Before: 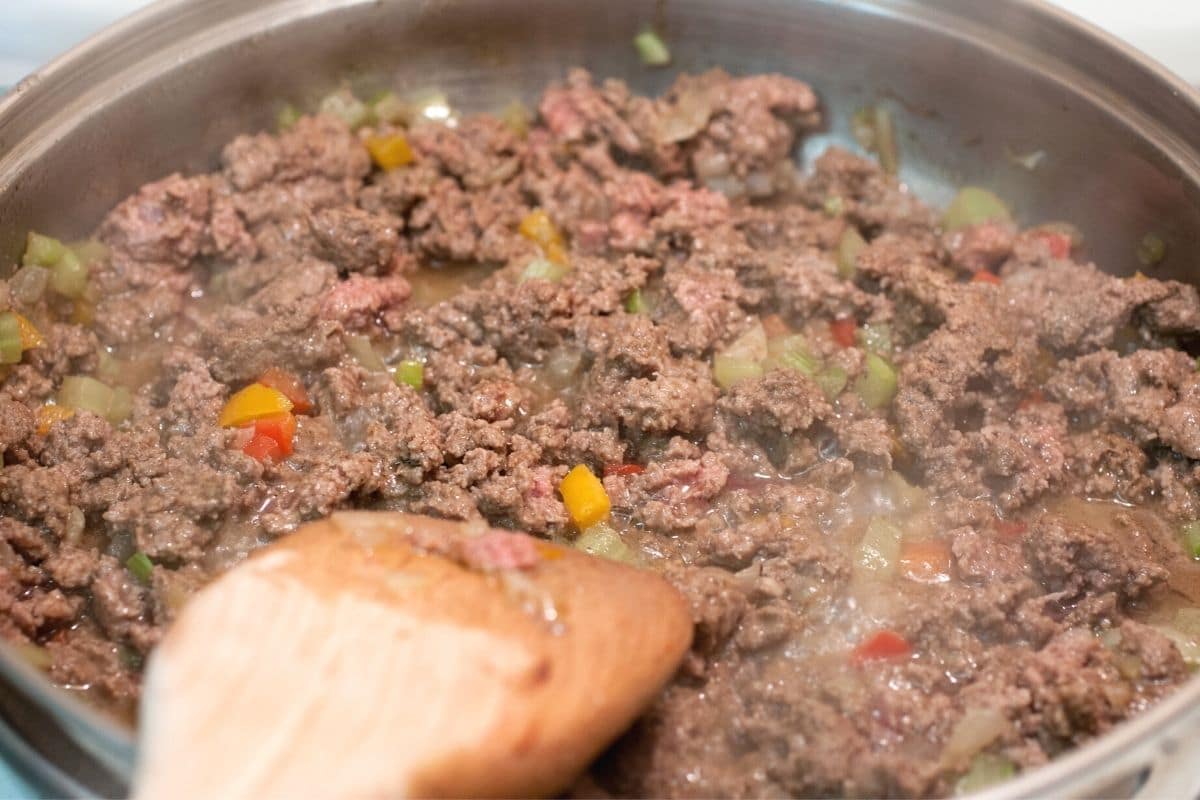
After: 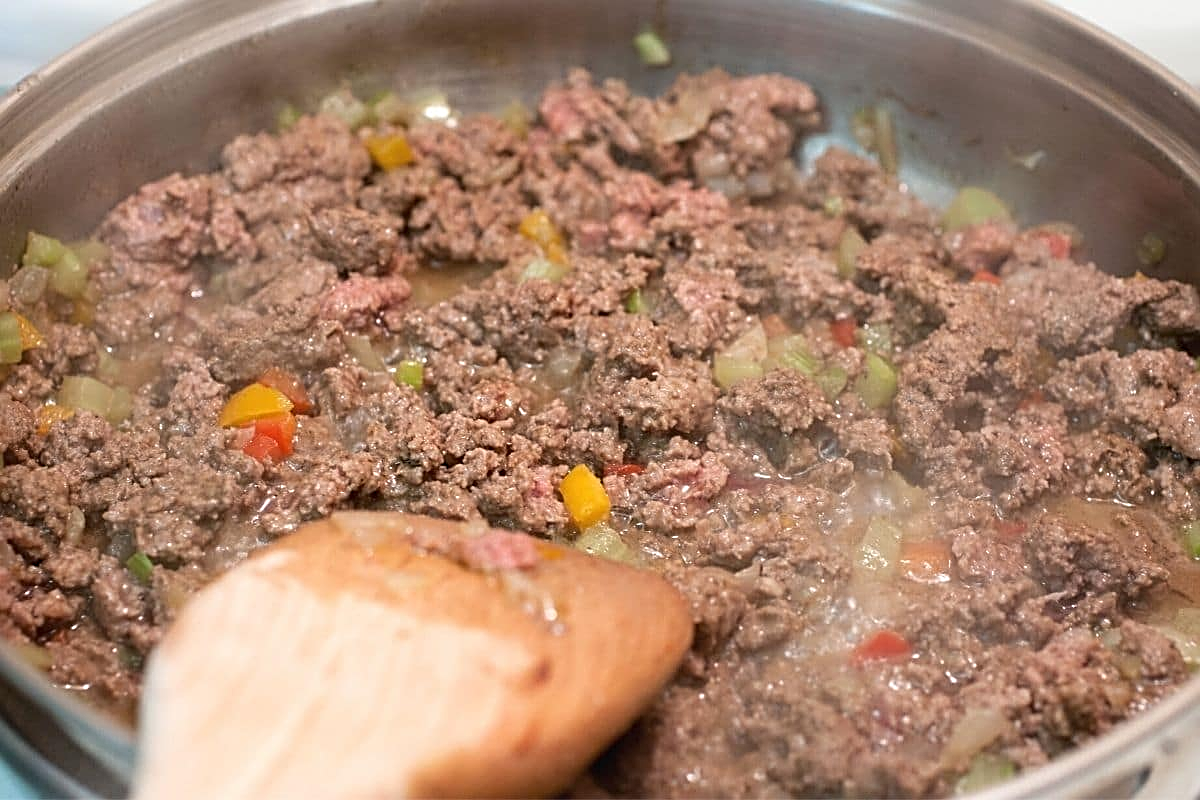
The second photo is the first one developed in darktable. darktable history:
sharpen: radius 2.598, amount 0.69
